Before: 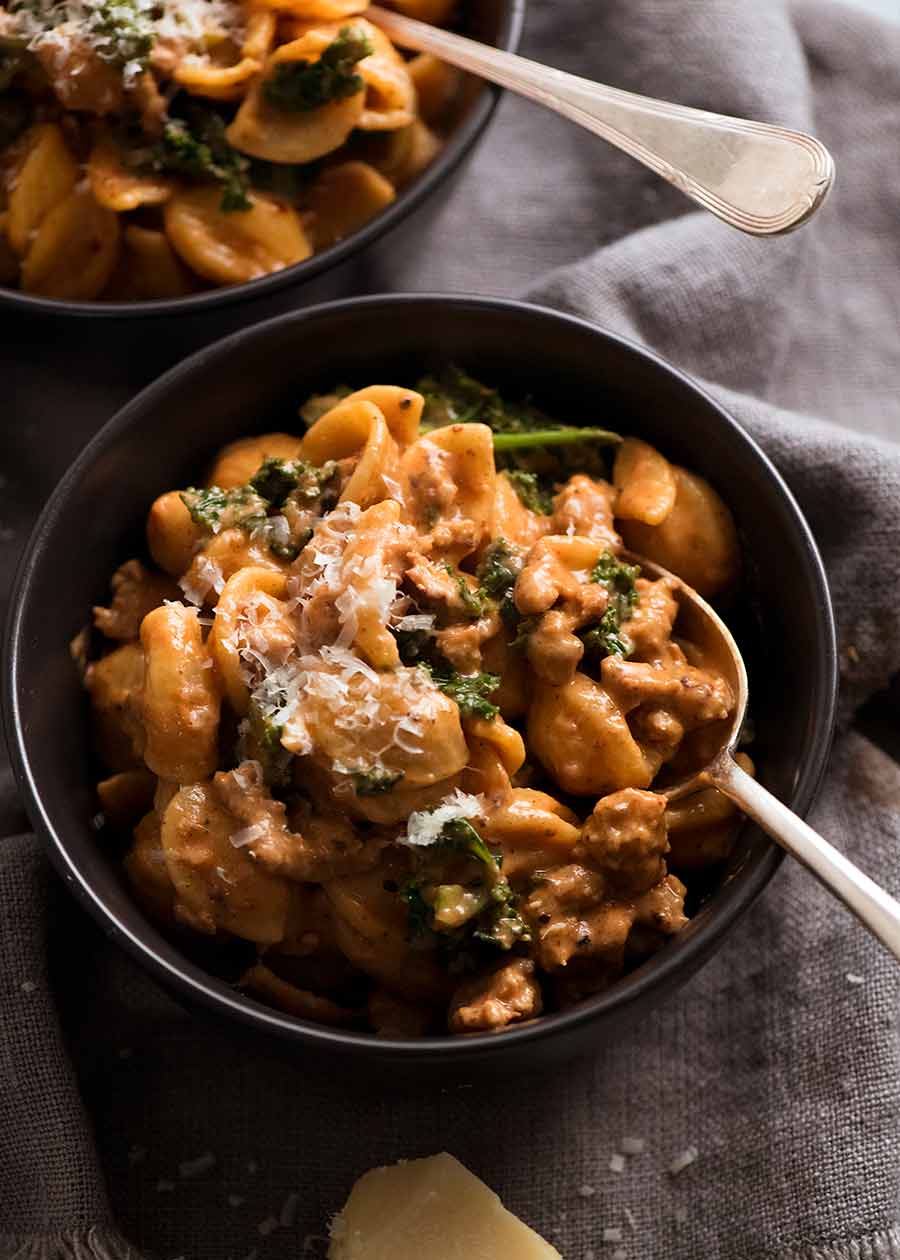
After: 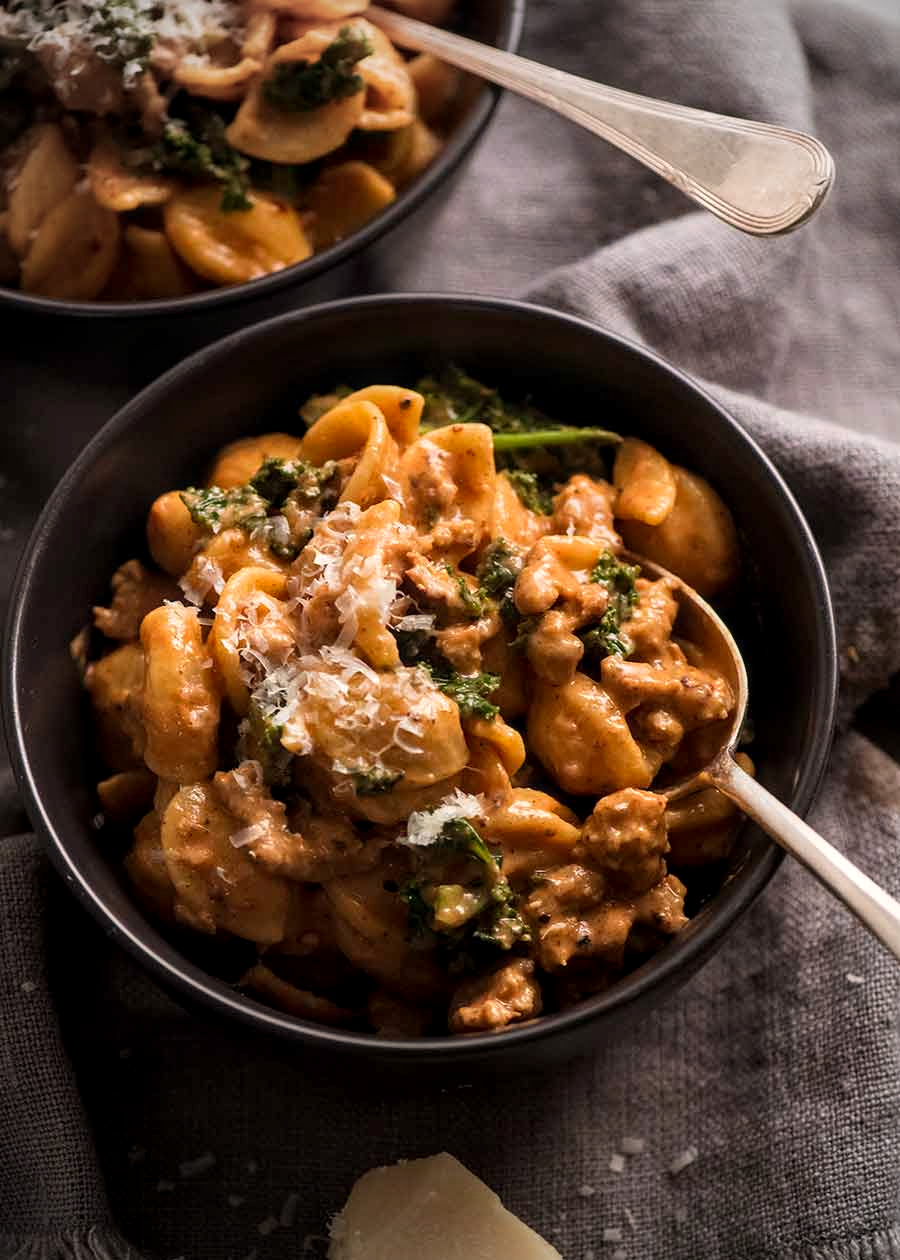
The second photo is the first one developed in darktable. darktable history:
vignetting: fall-off start 74.49%, fall-off radius 65.9%, brightness -0.628, saturation -0.68
local contrast: on, module defaults
color correction: highlights a* 3.84, highlights b* 5.07
